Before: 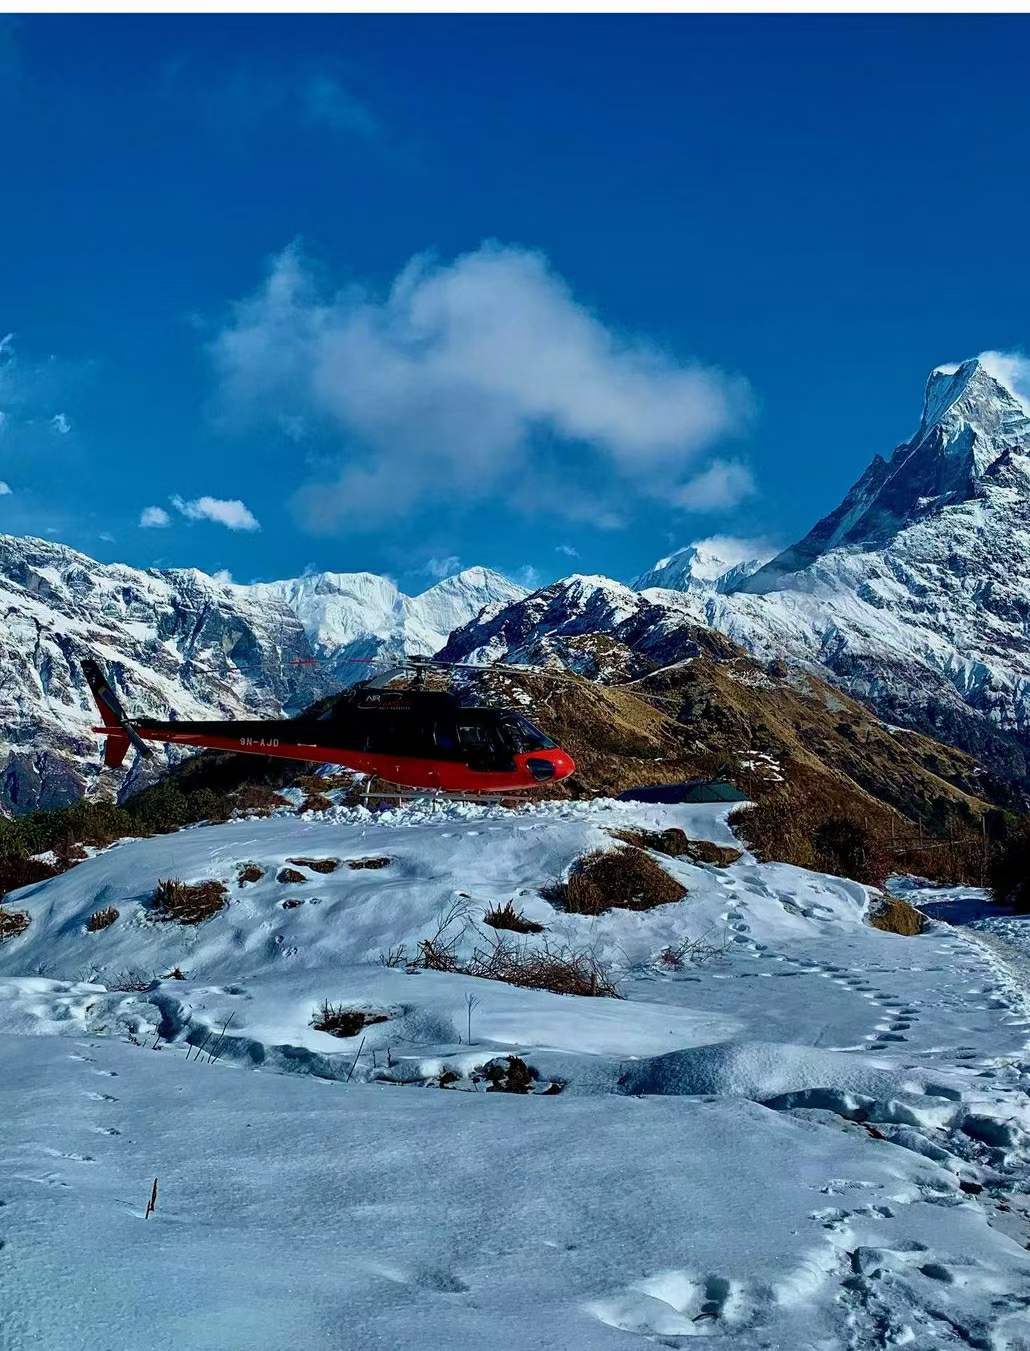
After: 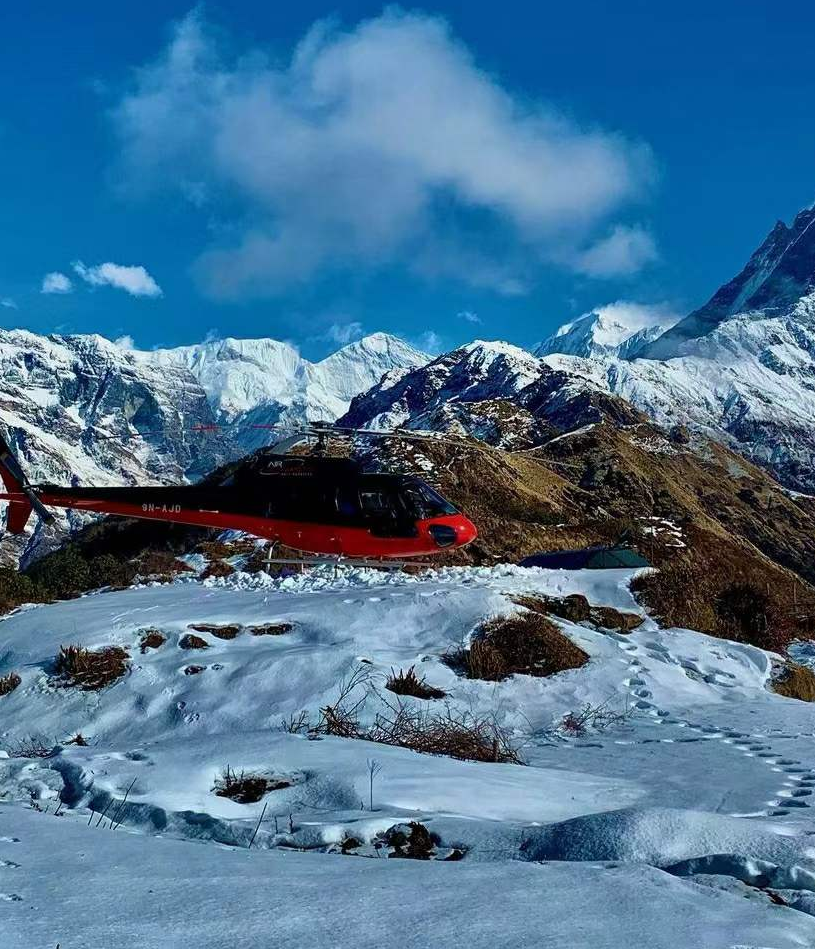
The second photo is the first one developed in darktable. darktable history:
crop: left 9.573%, top 17.355%, right 11.211%, bottom 12.399%
